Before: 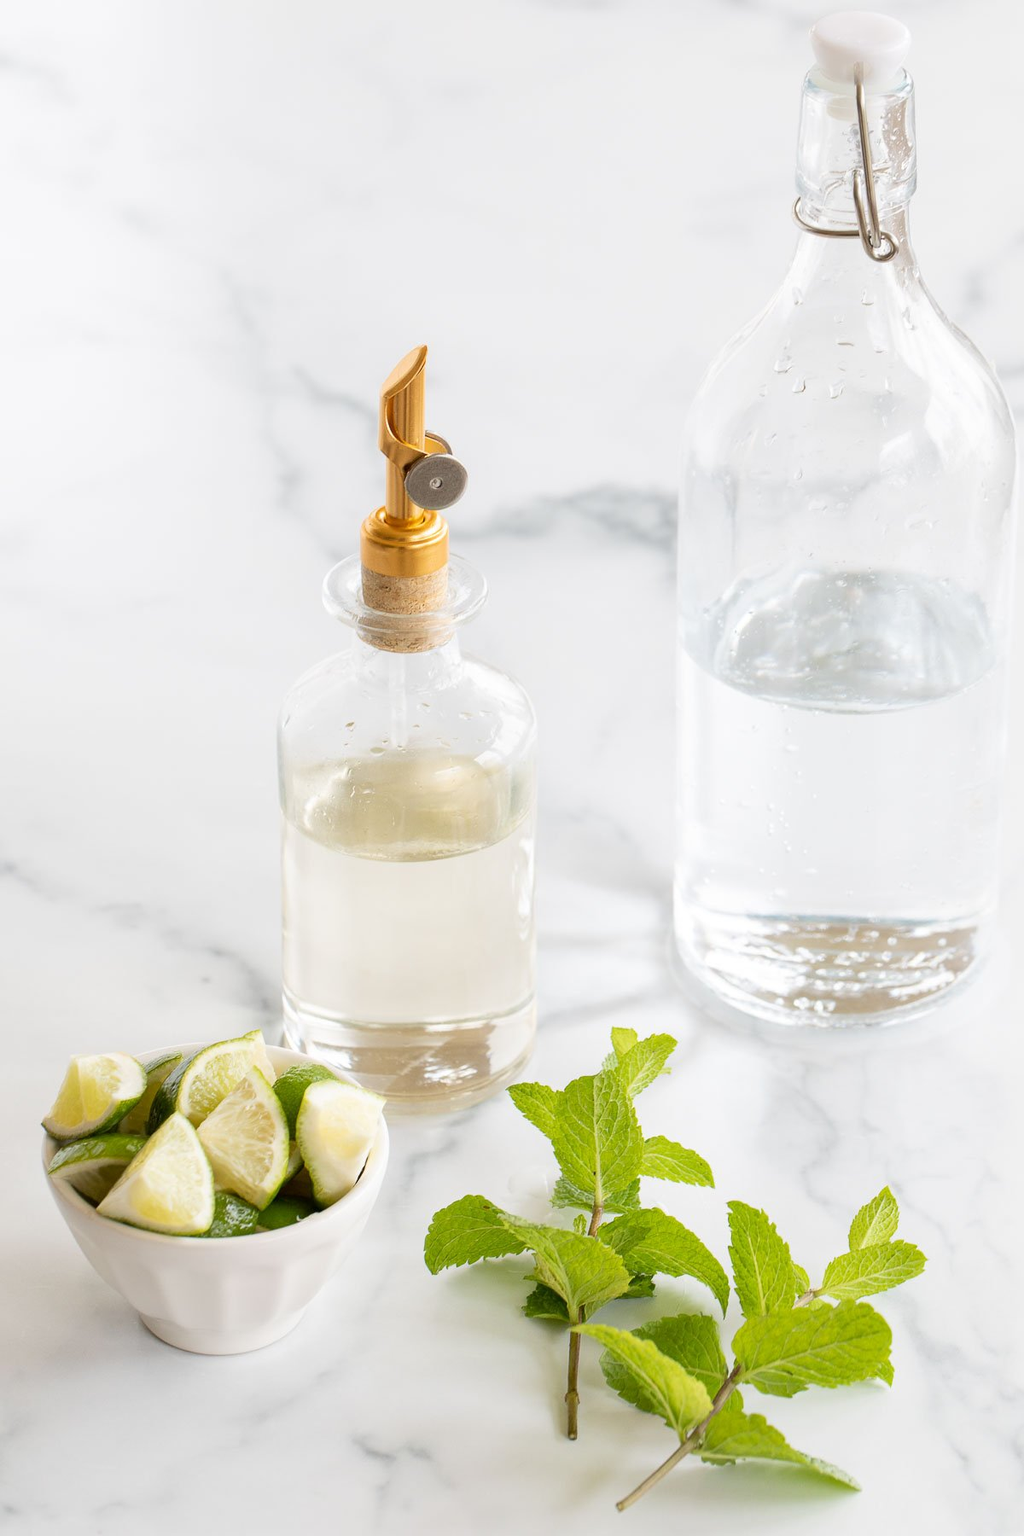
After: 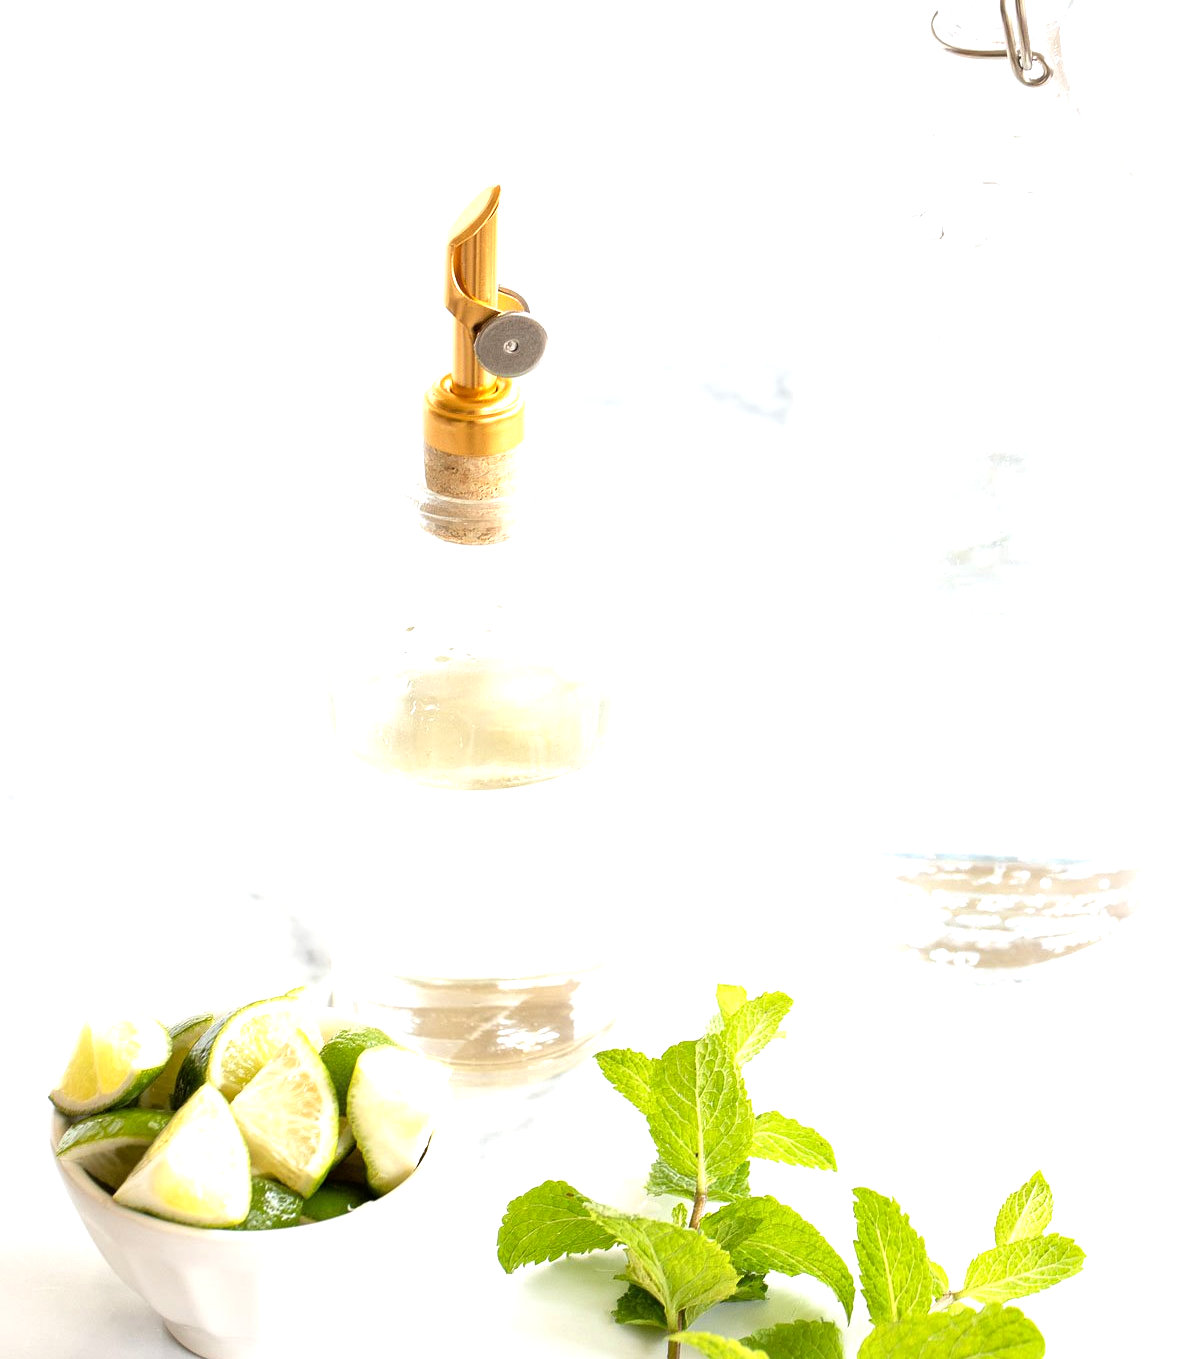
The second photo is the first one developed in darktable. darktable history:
local contrast: mode bilateral grid, contrast 19, coarseness 50, detail 119%, midtone range 0.2
crop and rotate: top 12.245%, bottom 12.219%
tone equalizer: -8 EV -0.744 EV, -7 EV -0.681 EV, -6 EV -0.6 EV, -5 EV -0.379 EV, -3 EV 0.368 EV, -2 EV 0.6 EV, -1 EV 0.695 EV, +0 EV 0.765 EV
